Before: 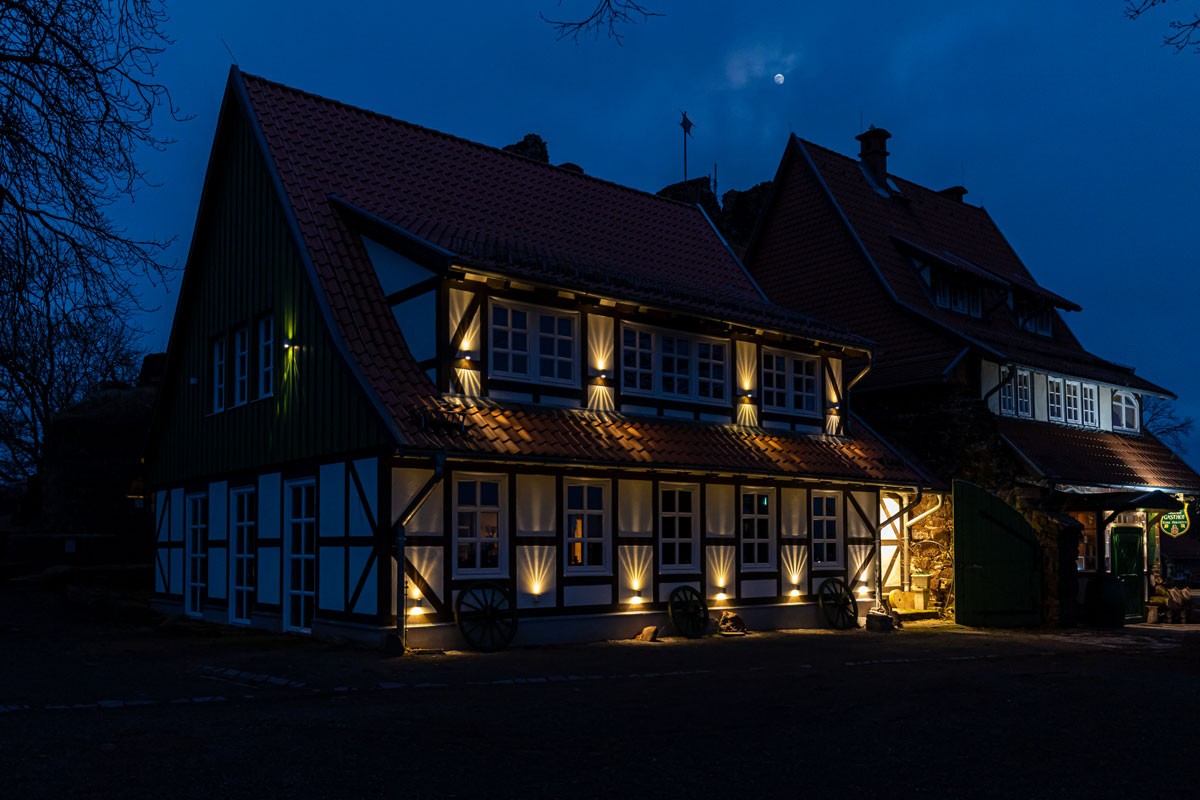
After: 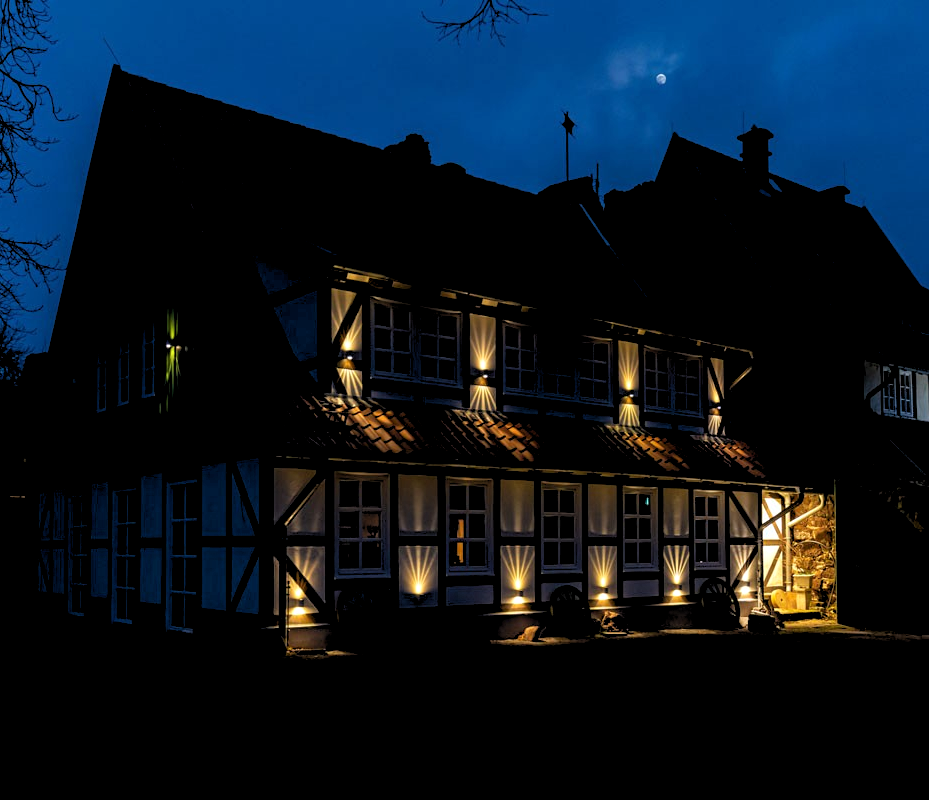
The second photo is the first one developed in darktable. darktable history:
crop: left 9.88%, right 12.664%
rgb levels: levels [[0.013, 0.434, 0.89], [0, 0.5, 1], [0, 0.5, 1]]
